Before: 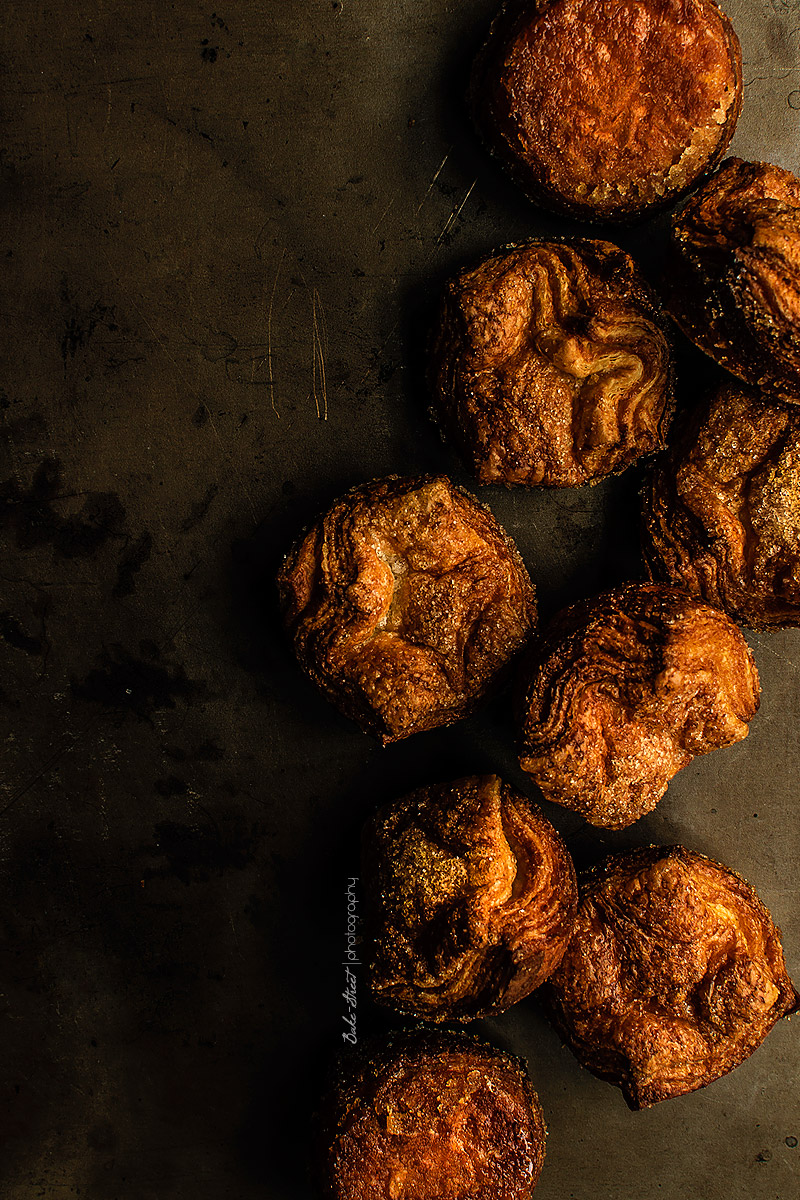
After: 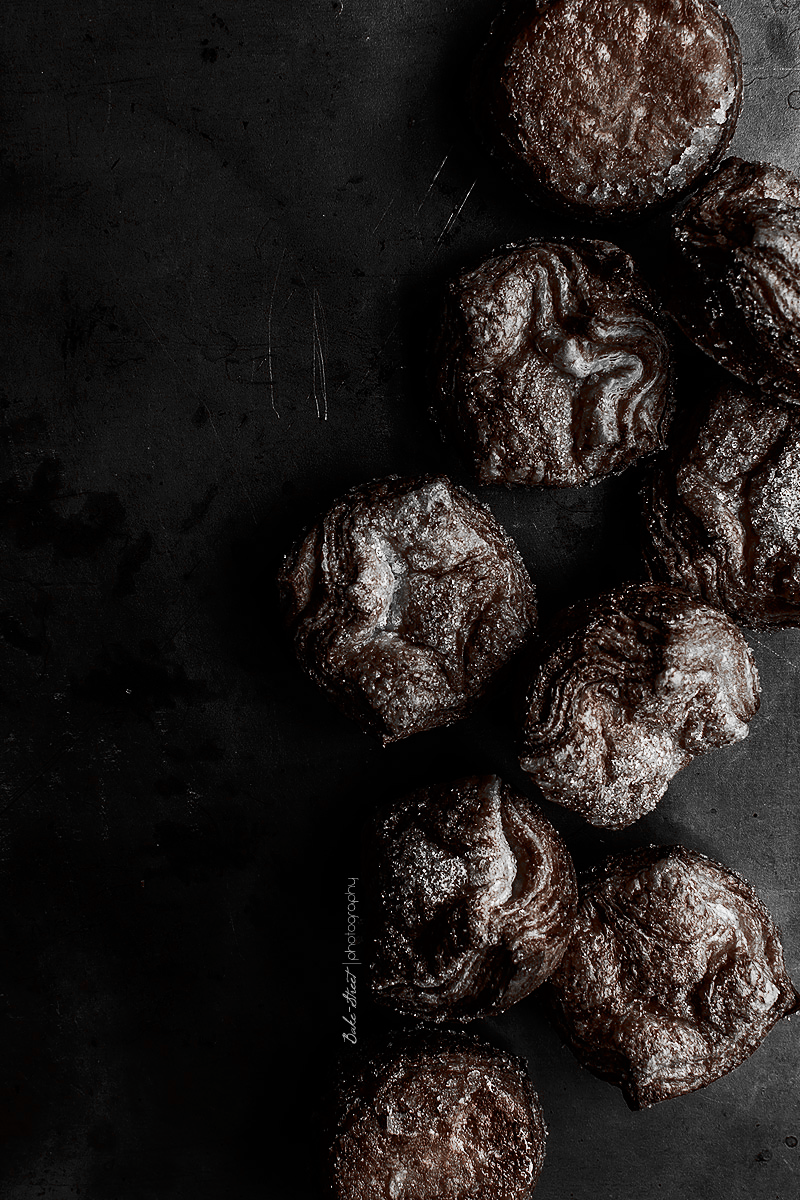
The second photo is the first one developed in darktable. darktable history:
contrast brightness saturation: contrast 0.28
white balance: red 0.974, blue 1.044
color zones: curves: ch1 [(0, 0.006) (0.094, 0.285) (0.171, 0.001) (0.429, 0.001) (0.571, 0.003) (0.714, 0.004) (0.857, 0.004) (1, 0.006)]
